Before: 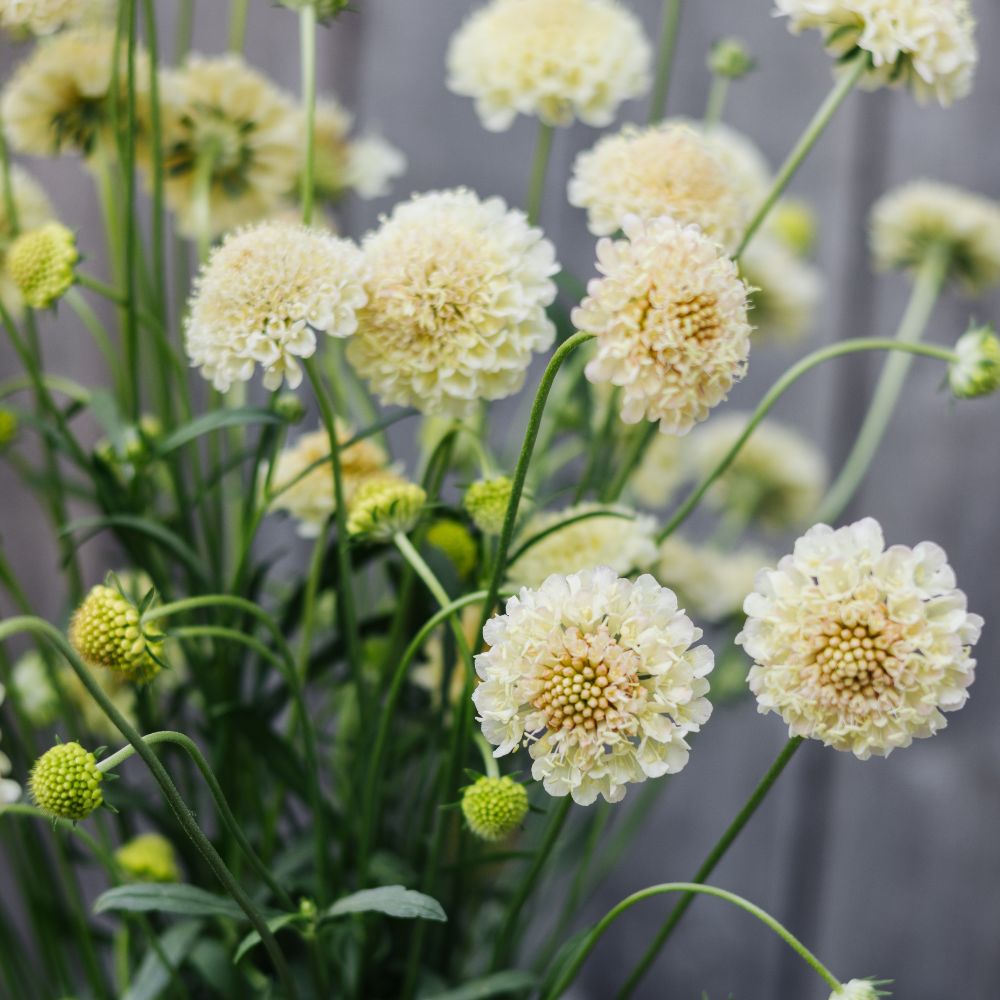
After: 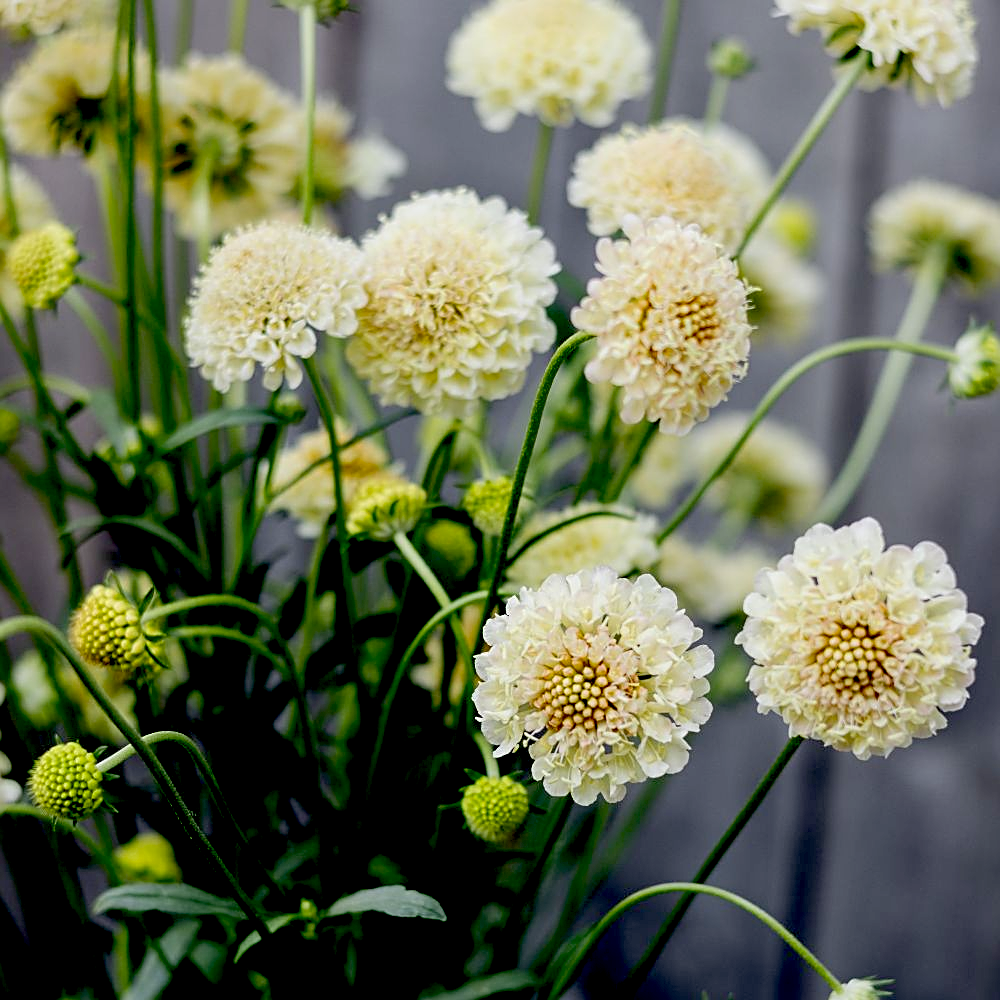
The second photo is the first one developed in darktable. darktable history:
sharpen: amount 0.6
exposure: black level correction 0.047, exposure 0.013 EV, compensate highlight preservation false
